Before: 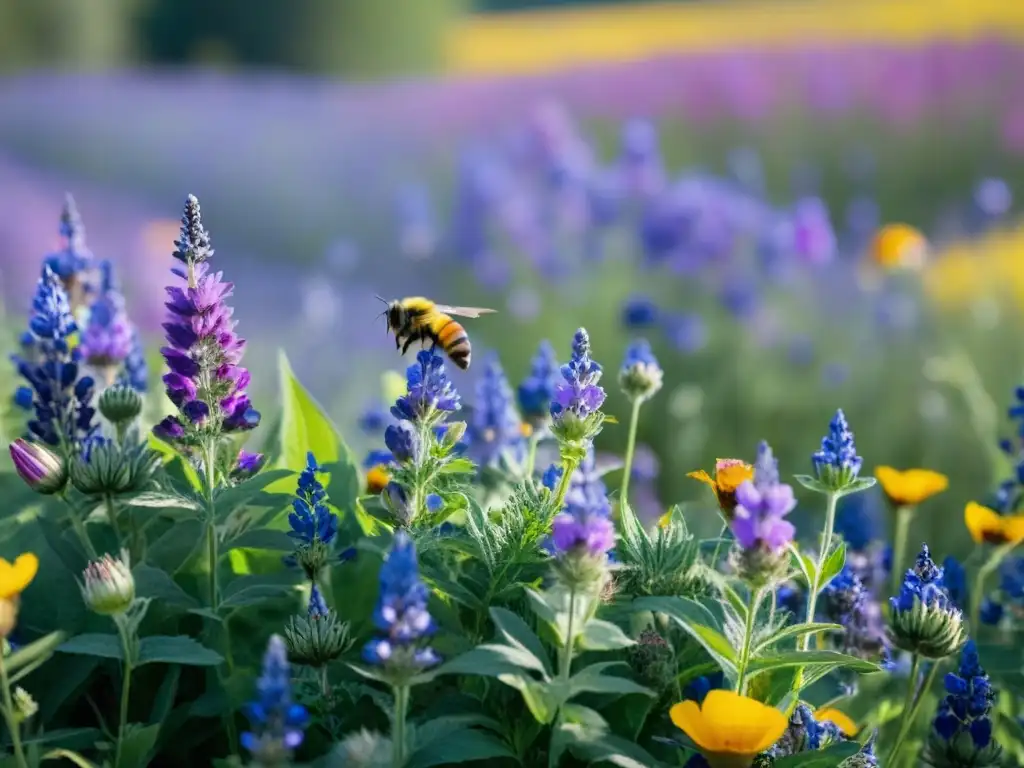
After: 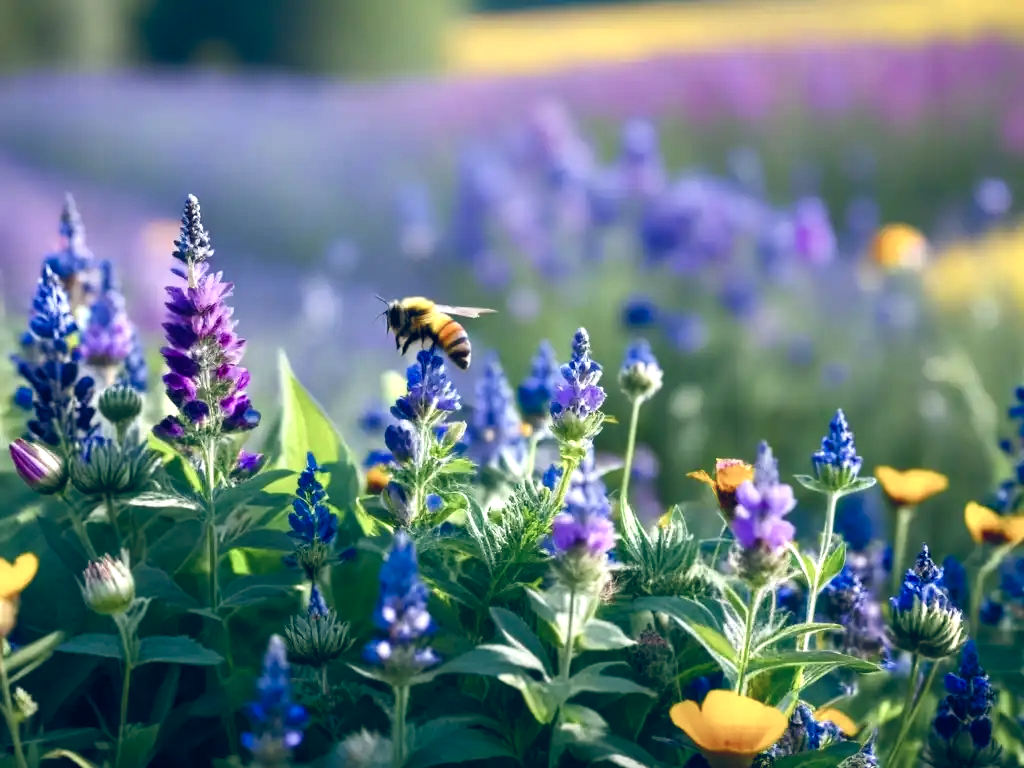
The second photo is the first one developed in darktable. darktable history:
color balance rgb: global offset › luminance 0.411%, global offset › chroma 0.206%, global offset › hue 255.21°, perceptual saturation grading › global saturation 20%, perceptual saturation grading › highlights -49.693%, perceptual saturation grading › shadows 24.945%, perceptual brilliance grading › highlights 15.666%, perceptual brilliance grading › shadows -14.29%
